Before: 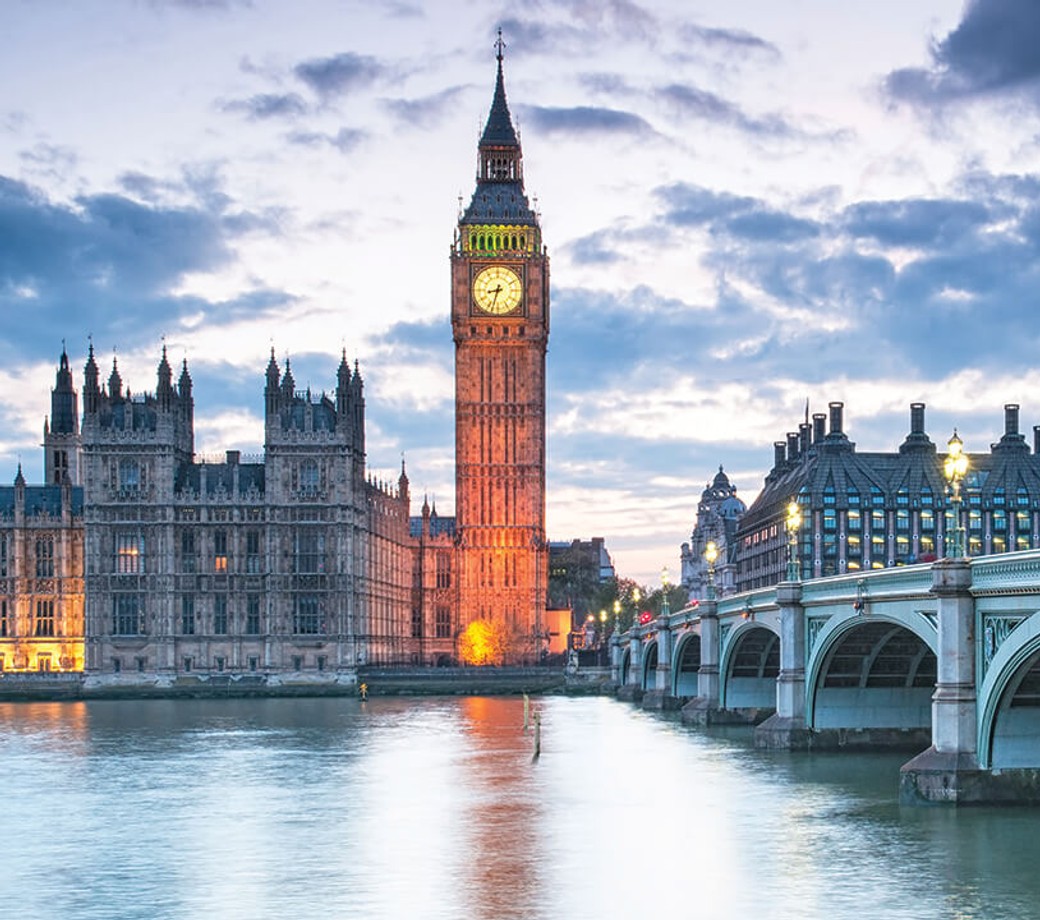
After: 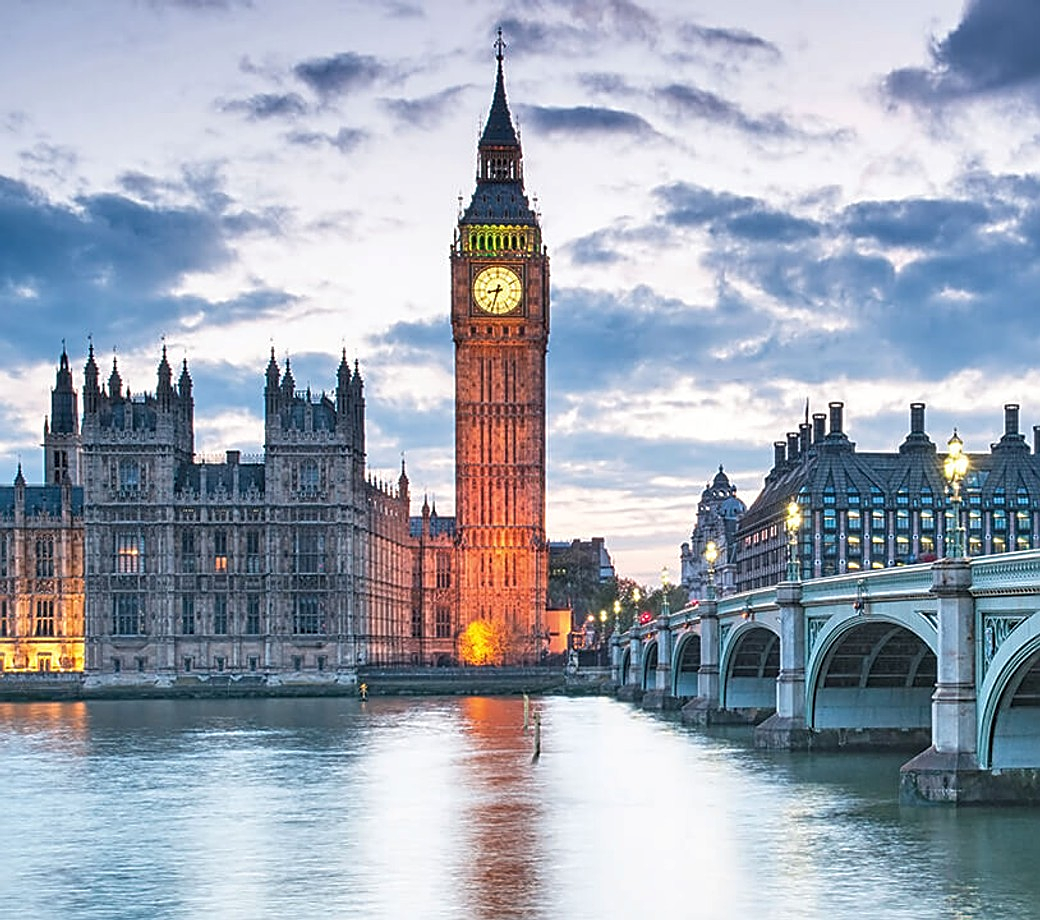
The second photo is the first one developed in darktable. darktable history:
shadows and highlights: shadows 49, highlights -41, soften with gaussian
sharpen: amount 0.6
